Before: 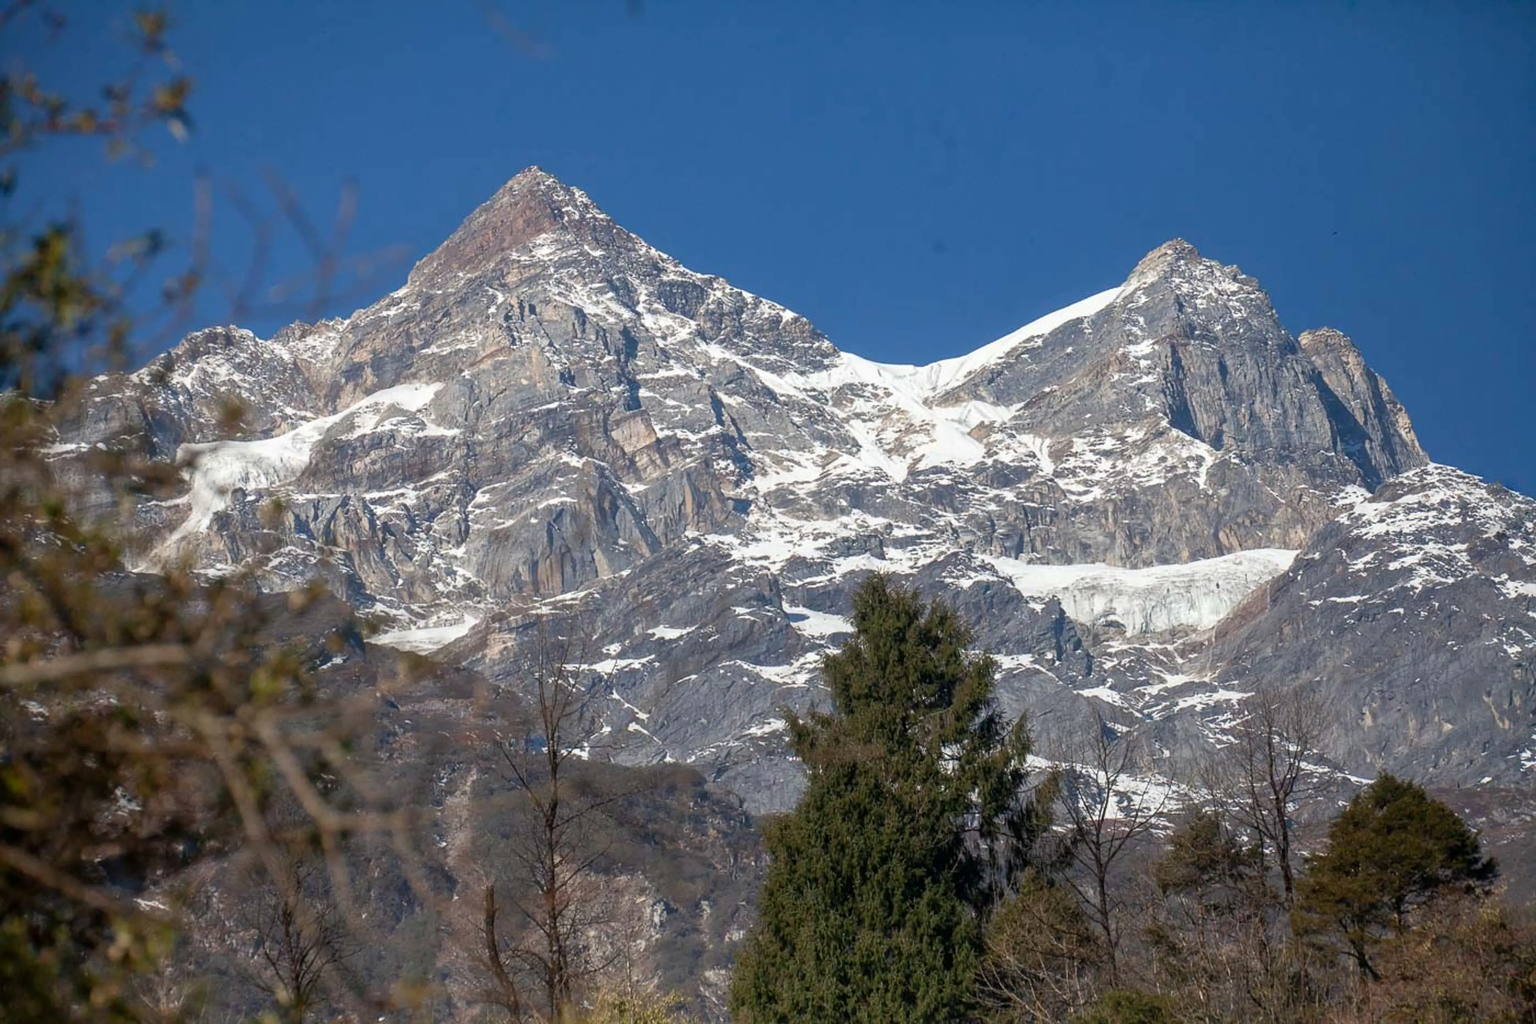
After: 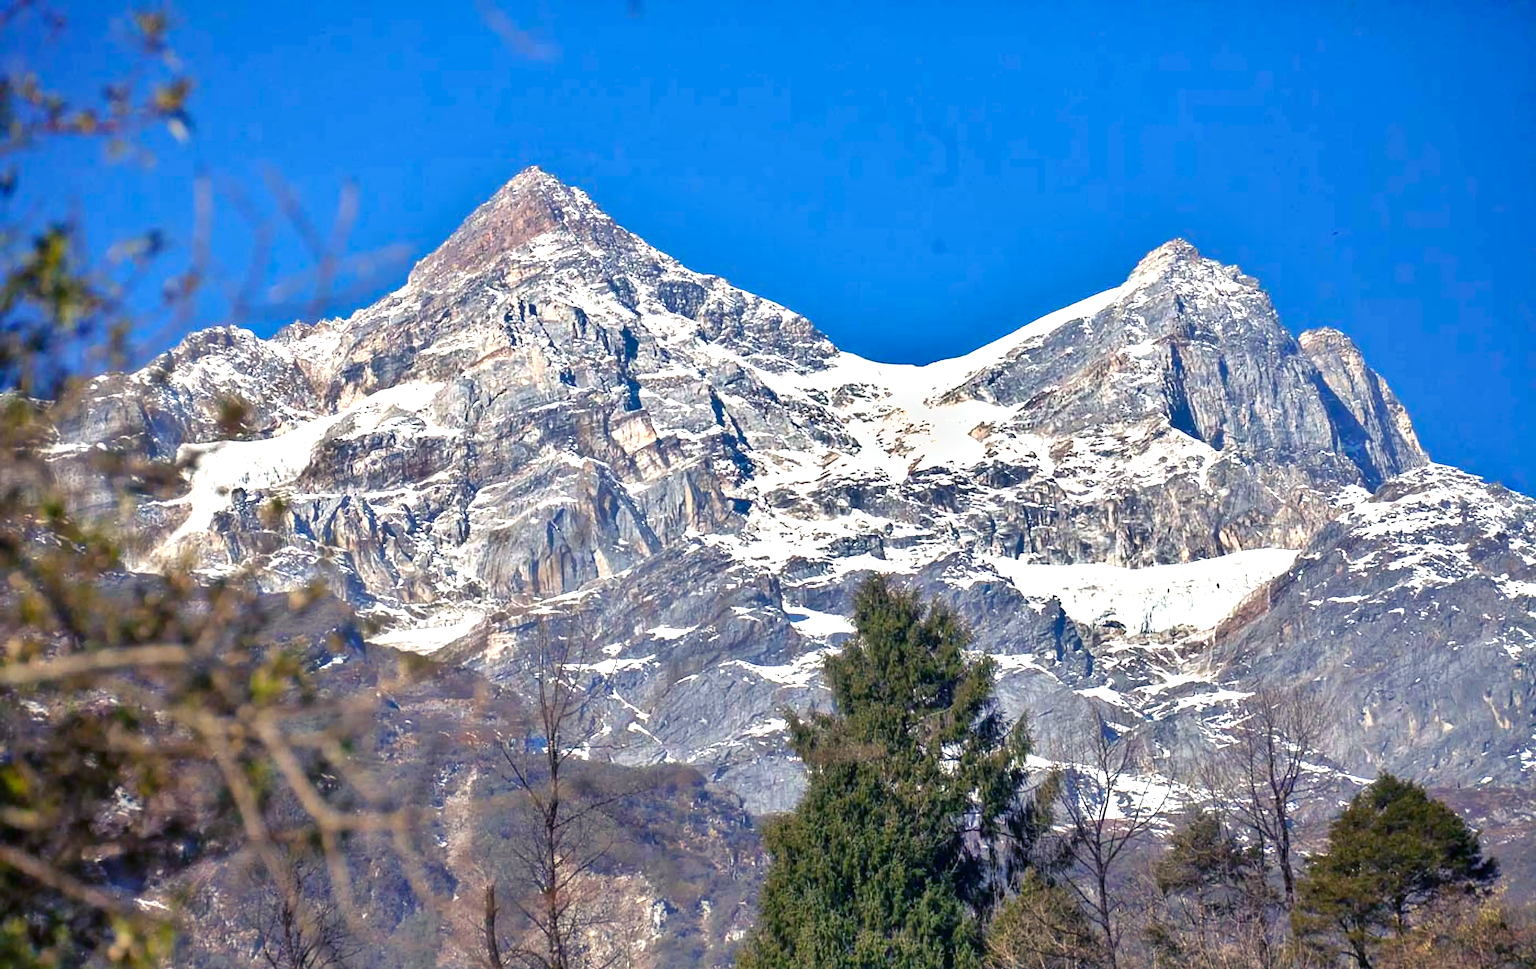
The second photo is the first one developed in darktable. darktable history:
color balance rgb: shadows lift › luminance -28.714%, shadows lift › chroma 15.21%, shadows lift › hue 267.95°, linear chroma grading › global chroma 15.021%, perceptual saturation grading › global saturation -0.016%, global vibrance 15.119%
exposure: black level correction 0, exposure 1.095 EV, compensate highlight preservation false
crop and rotate: top 0.012%, bottom 5.266%
shadows and highlights: shadows 39.42, highlights -53.4, low approximation 0.01, soften with gaussian
